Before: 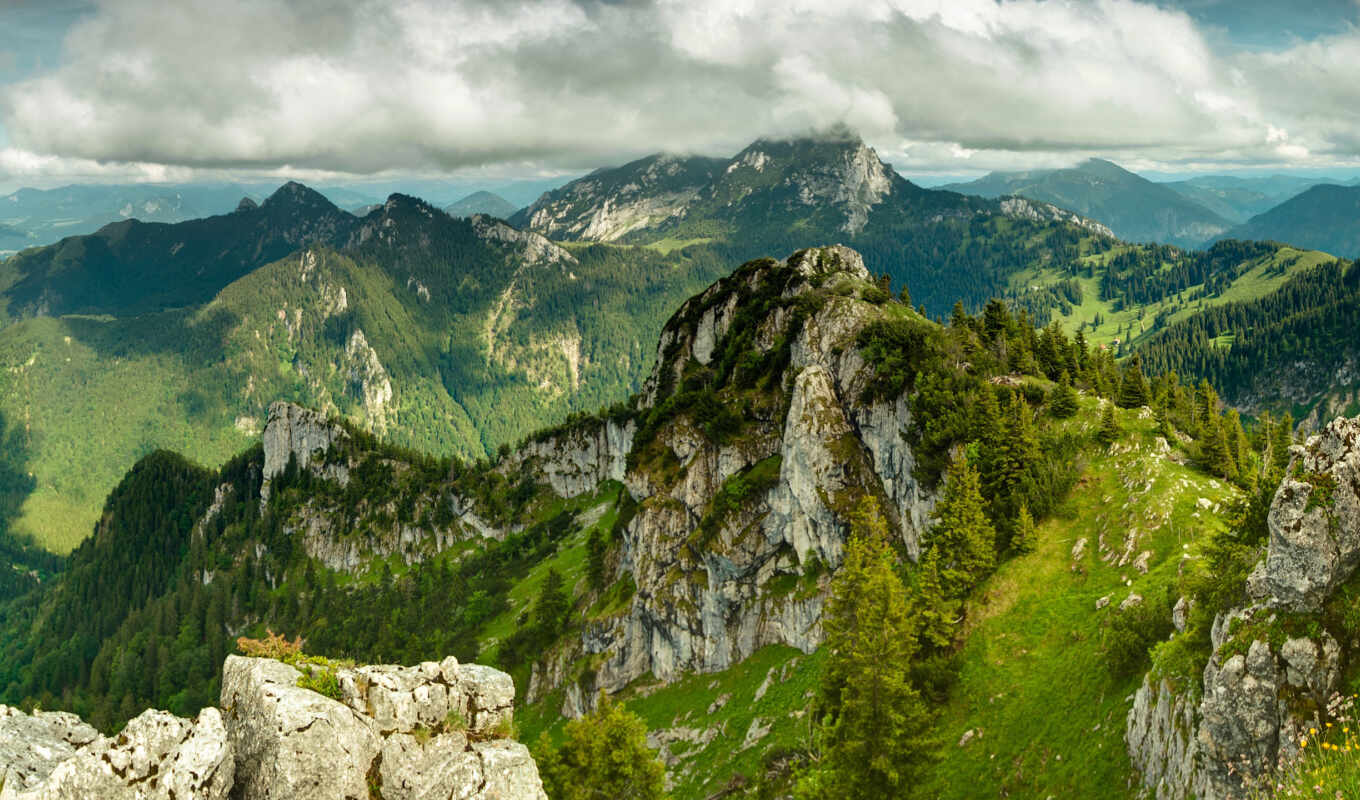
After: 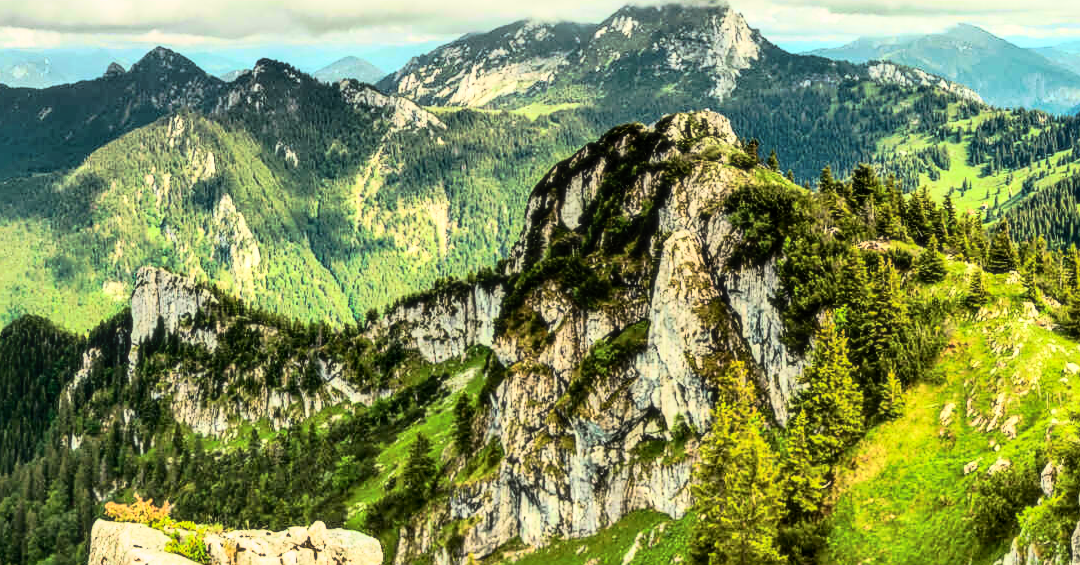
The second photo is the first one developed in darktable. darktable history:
crop: left 9.712%, top 16.928%, right 10.845%, bottom 12.332%
tone curve: curves: ch0 [(0, 0) (0.003, 0.005) (0.011, 0.016) (0.025, 0.036) (0.044, 0.071) (0.069, 0.112) (0.1, 0.149) (0.136, 0.187) (0.177, 0.228) (0.224, 0.272) (0.277, 0.32) (0.335, 0.374) (0.399, 0.429) (0.468, 0.479) (0.543, 0.538) (0.623, 0.609) (0.709, 0.697) (0.801, 0.789) (0.898, 0.876) (1, 1)], preserve colors none
color correction: highlights a* 3.22, highlights b* 1.93, saturation 1.19
rgb curve: curves: ch0 [(0, 0) (0.21, 0.15) (0.24, 0.21) (0.5, 0.75) (0.75, 0.96) (0.89, 0.99) (1, 1)]; ch1 [(0, 0.02) (0.21, 0.13) (0.25, 0.2) (0.5, 0.67) (0.75, 0.9) (0.89, 0.97) (1, 1)]; ch2 [(0, 0.02) (0.21, 0.13) (0.25, 0.2) (0.5, 0.67) (0.75, 0.9) (0.89, 0.97) (1, 1)], compensate middle gray true
local contrast: on, module defaults
soften: size 10%, saturation 50%, brightness 0.2 EV, mix 10%
sharpen: radius 1.864, amount 0.398, threshold 1.271
